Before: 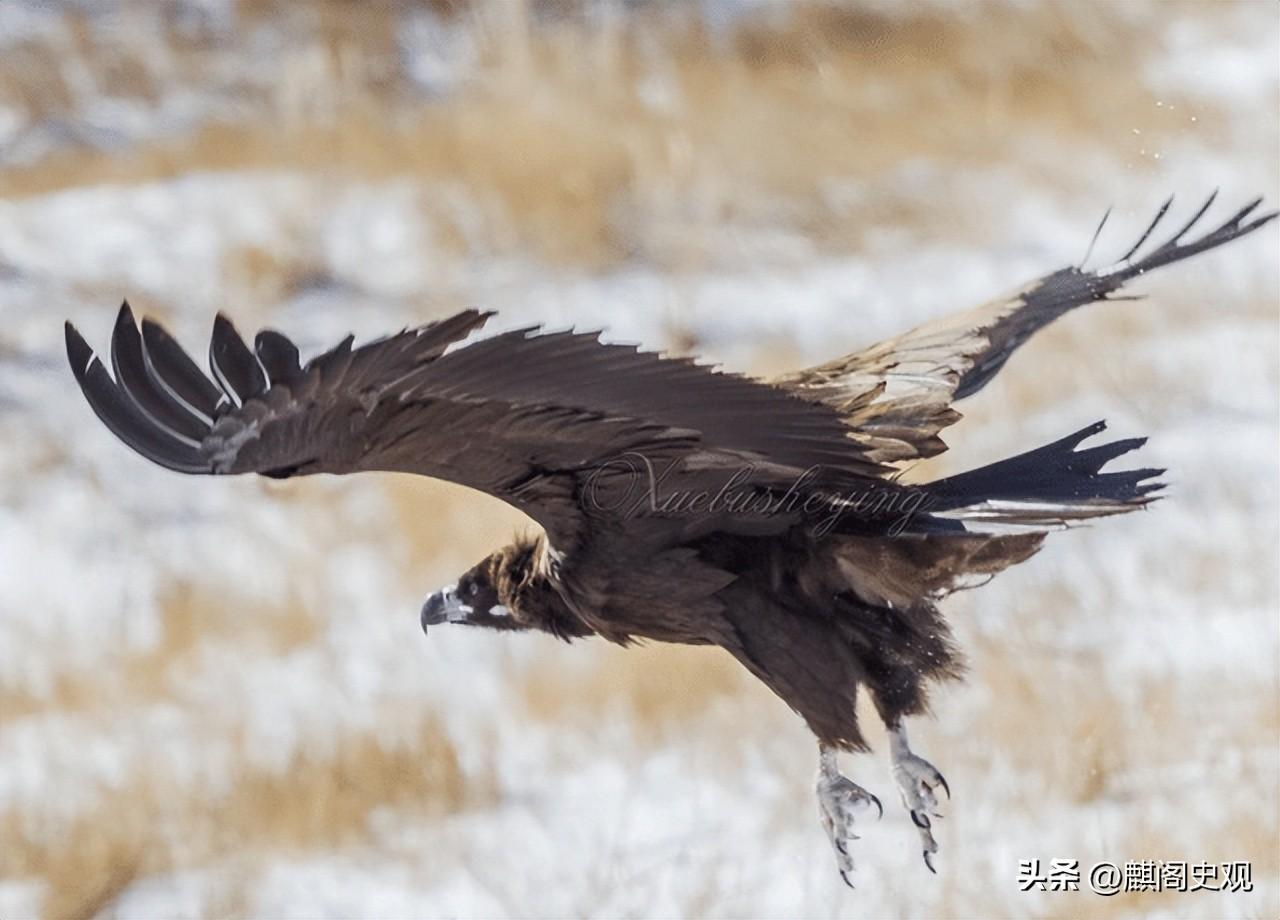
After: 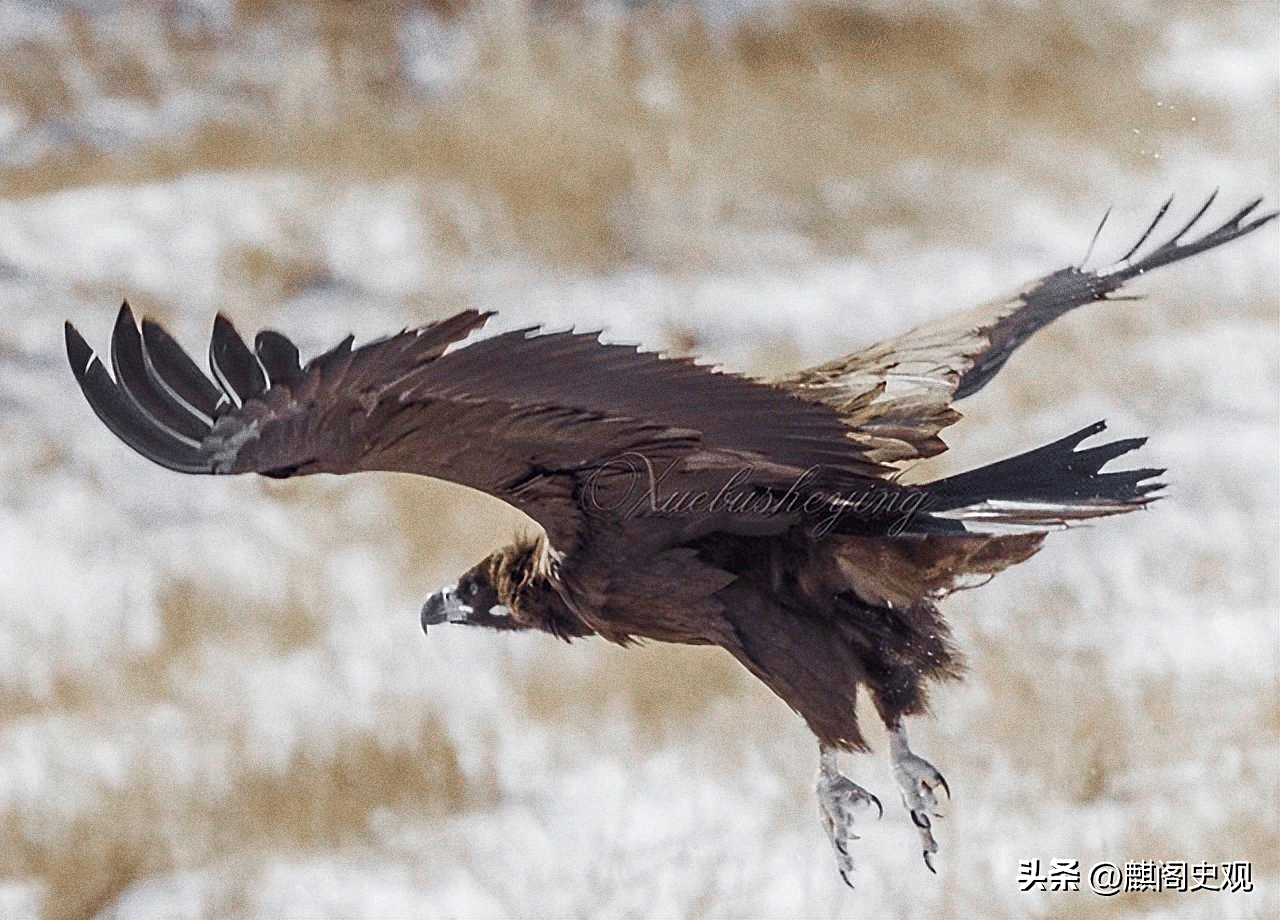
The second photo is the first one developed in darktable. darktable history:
color zones: curves: ch0 [(0, 0.48) (0.209, 0.398) (0.305, 0.332) (0.429, 0.493) (0.571, 0.5) (0.714, 0.5) (0.857, 0.5) (1, 0.48)]; ch1 [(0, 0.736) (0.143, 0.625) (0.225, 0.371) (0.429, 0.256) (0.571, 0.241) (0.714, 0.213) (0.857, 0.48) (1, 0.736)]; ch2 [(0, 0.448) (0.143, 0.498) (0.286, 0.5) (0.429, 0.5) (0.571, 0.5) (0.714, 0.5) (0.857, 0.5) (1, 0.448)]
grain: coarseness 0.09 ISO, strength 40%
sharpen: on, module defaults
